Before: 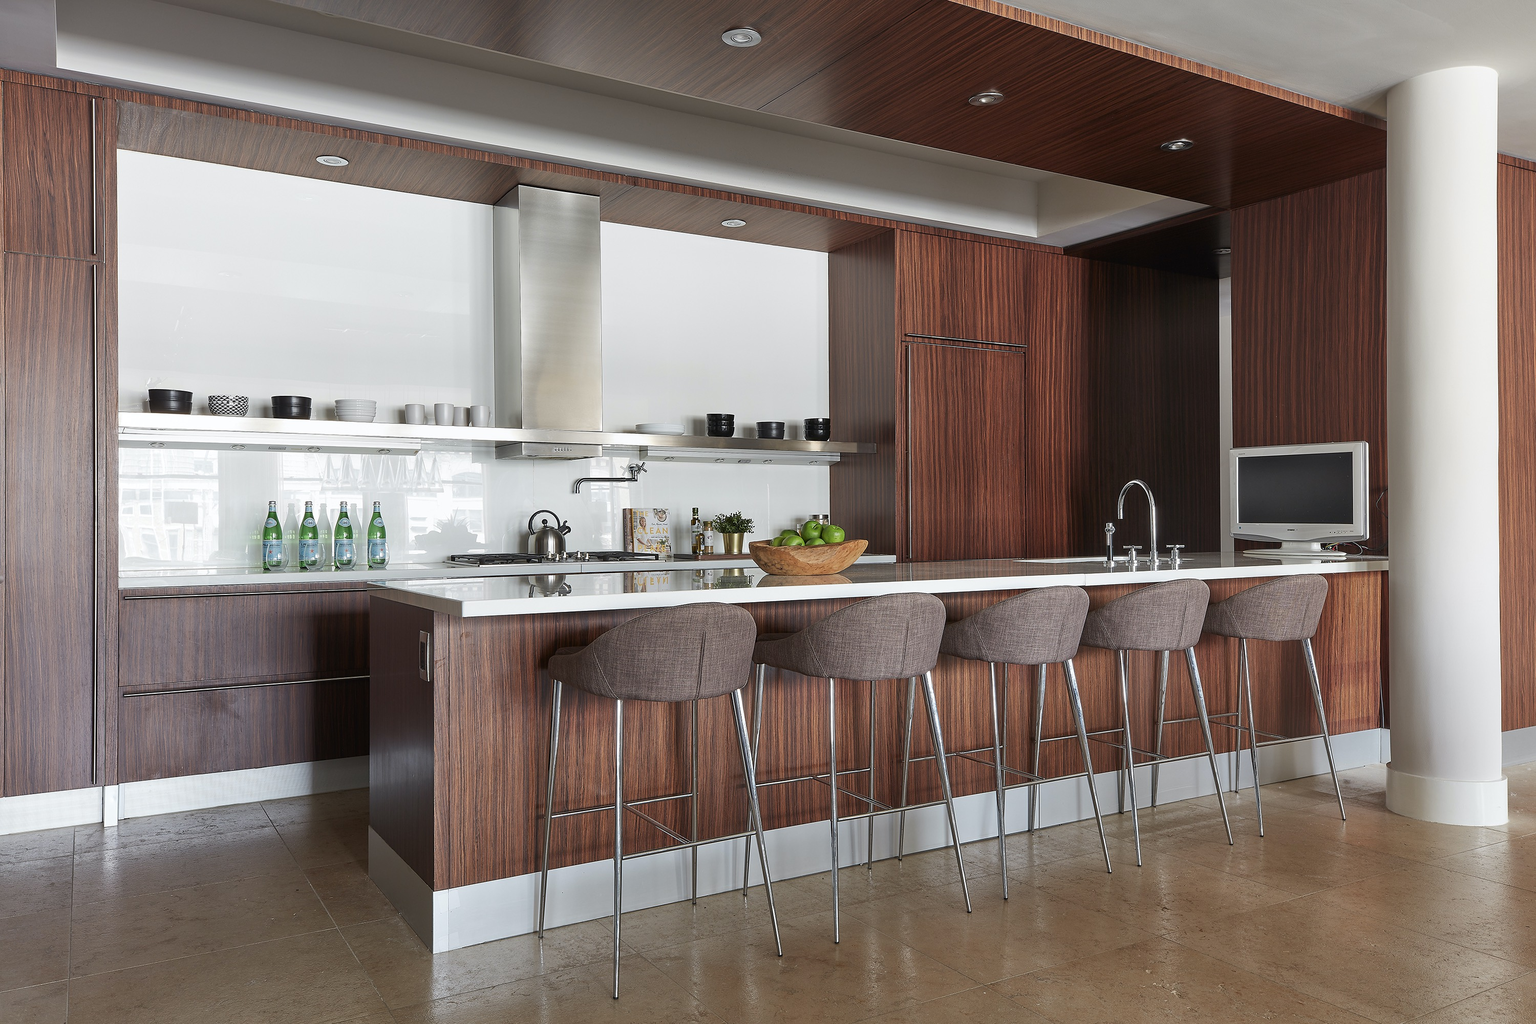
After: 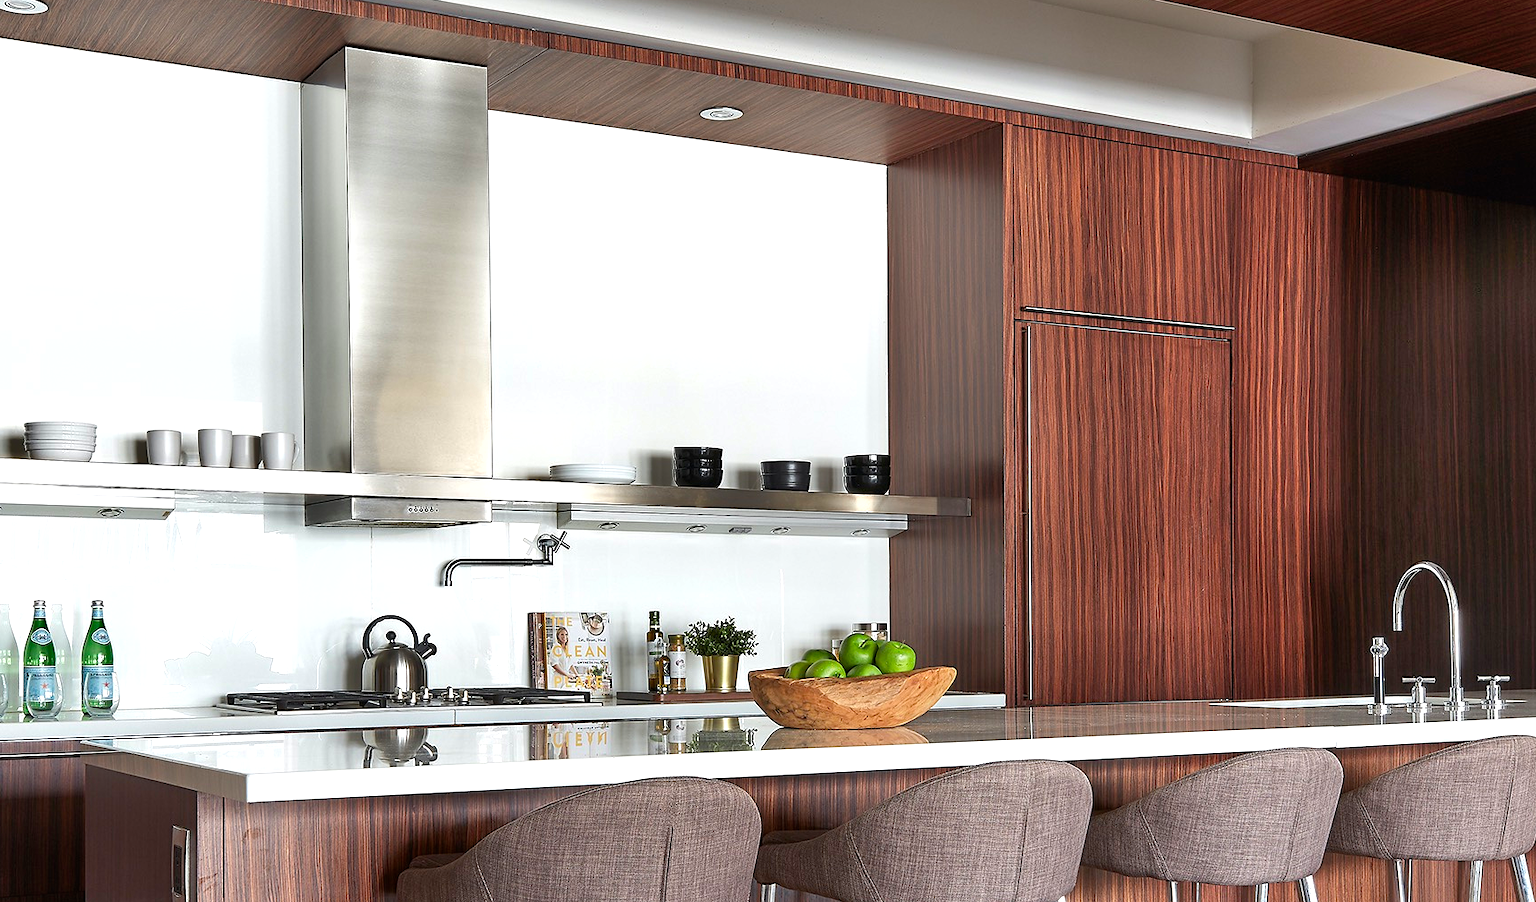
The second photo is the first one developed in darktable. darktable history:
shadows and highlights: shadows 49, highlights -41, soften with gaussian
exposure: exposure 0.6 EV, compensate highlight preservation false
crop: left 20.932%, top 15.471%, right 21.848%, bottom 34.081%
